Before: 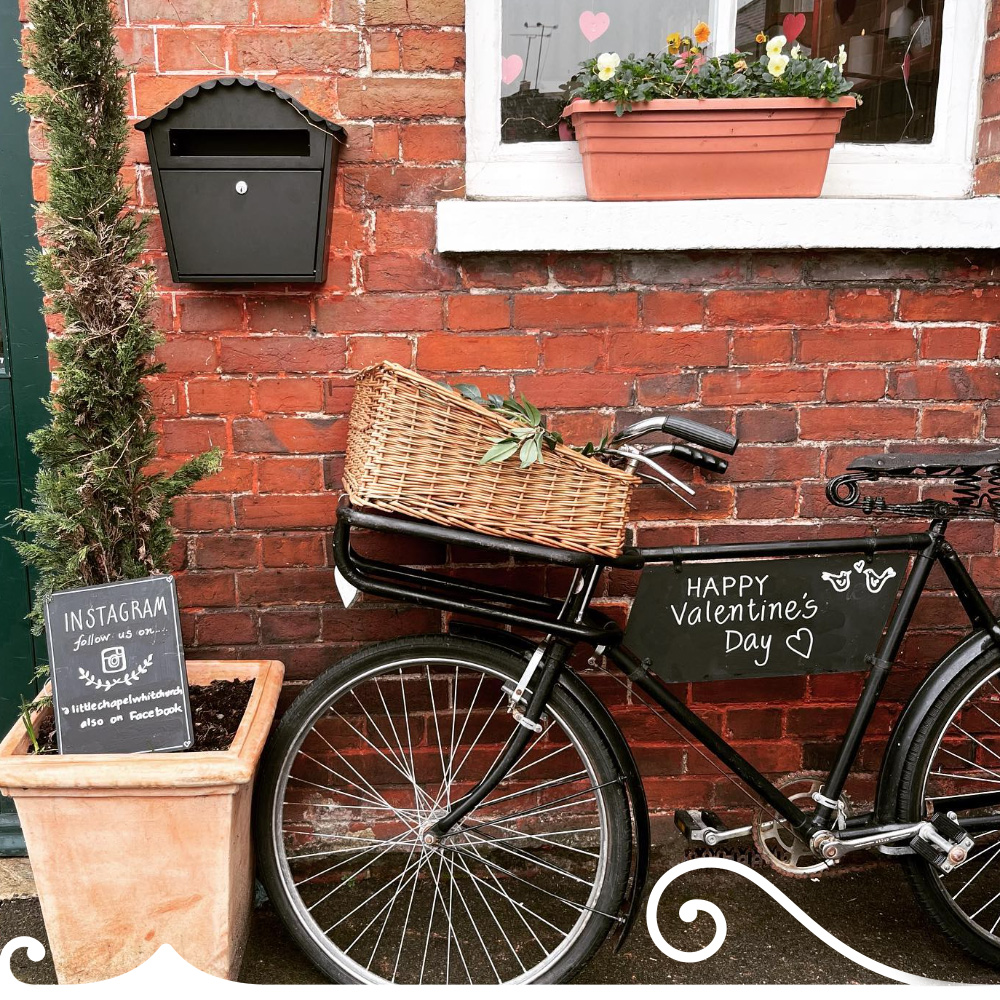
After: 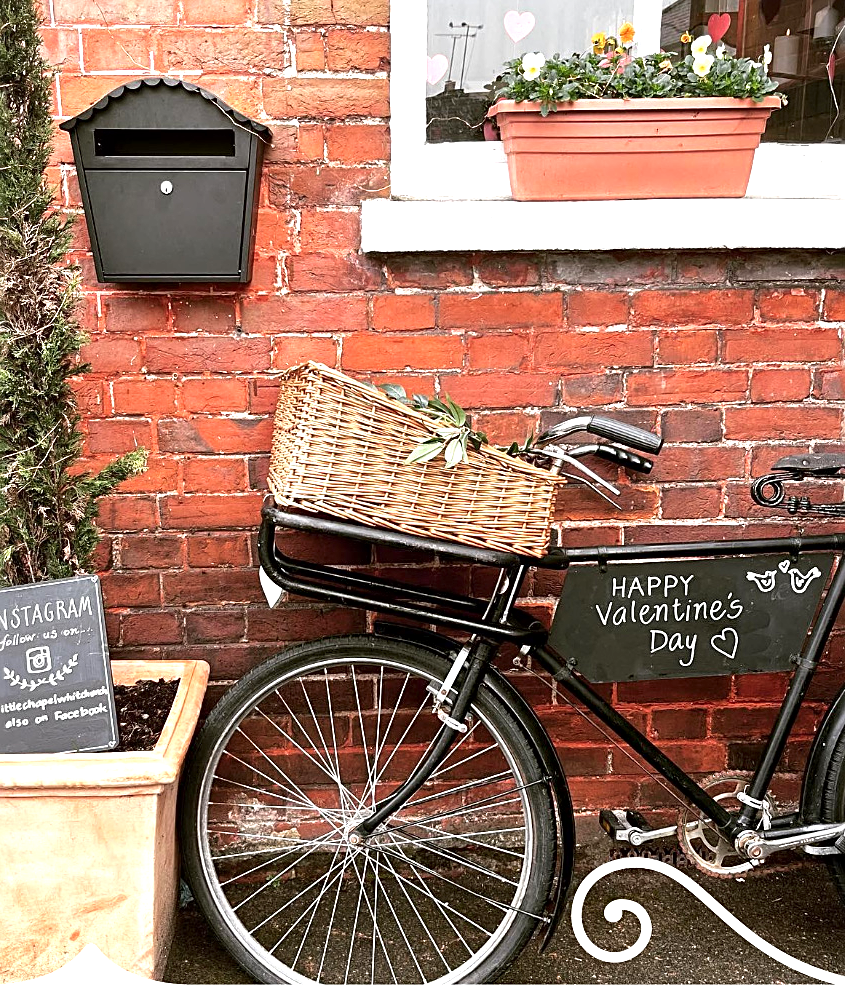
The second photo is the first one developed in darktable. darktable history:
exposure: black level correction 0, exposure 0.701 EV, compensate highlight preservation false
crop: left 7.587%, right 7.84%
local contrast: mode bilateral grid, contrast 19, coarseness 50, detail 132%, midtone range 0.2
sharpen: on, module defaults
